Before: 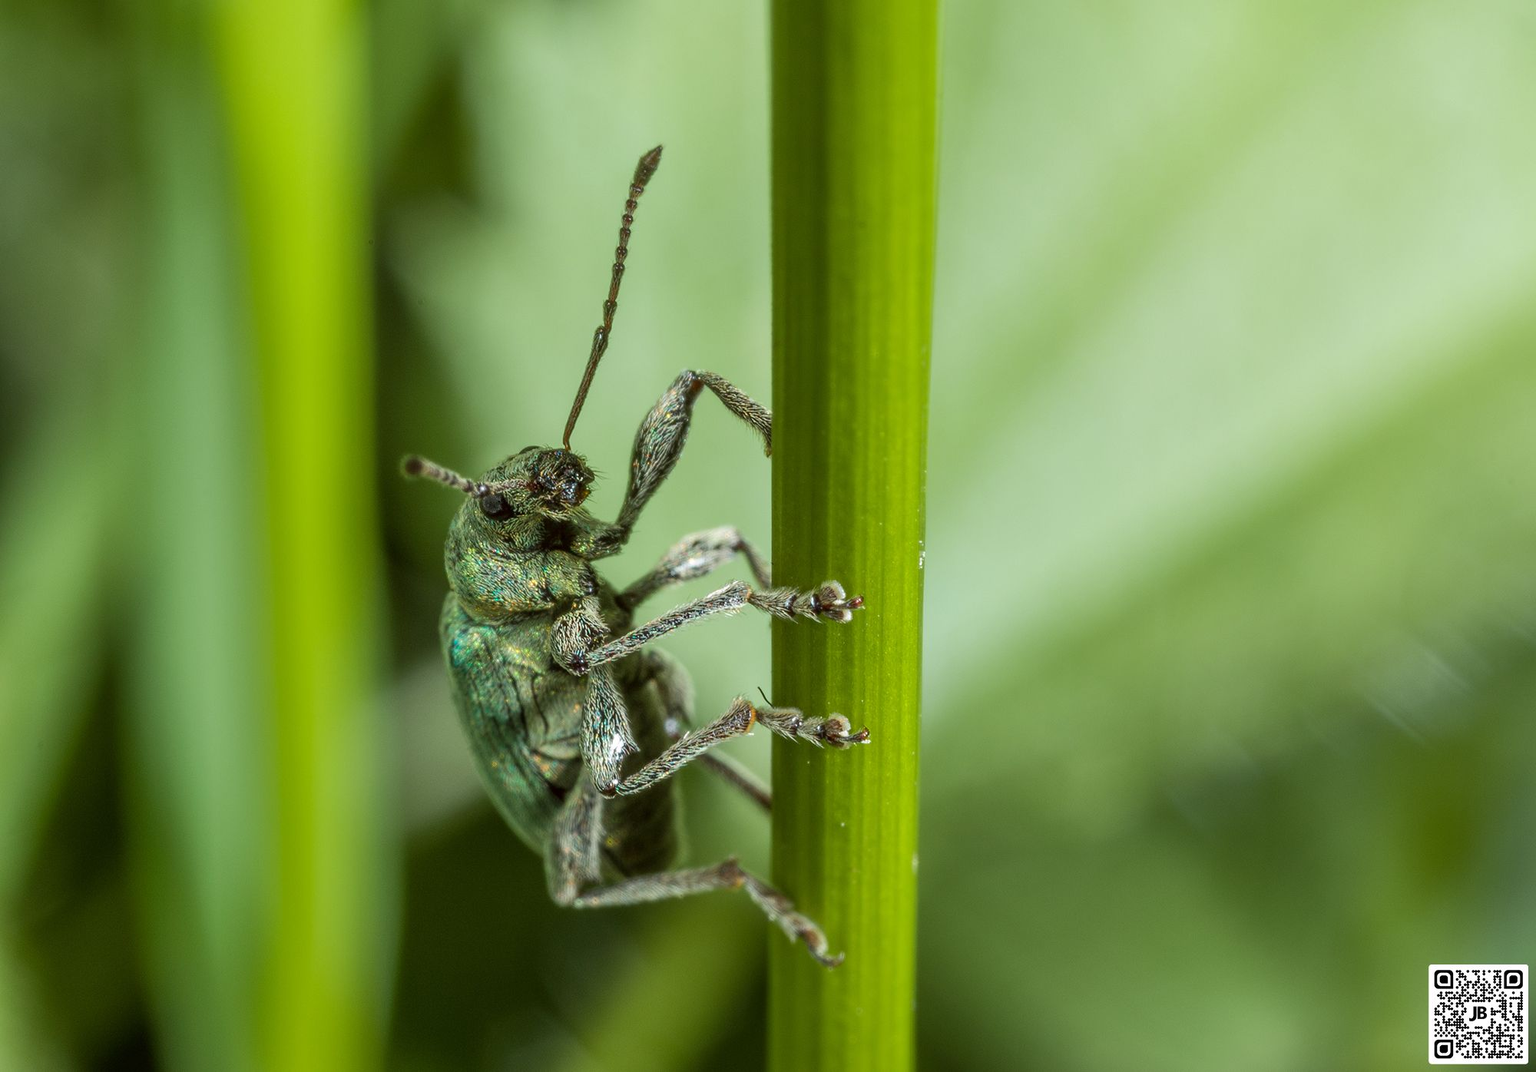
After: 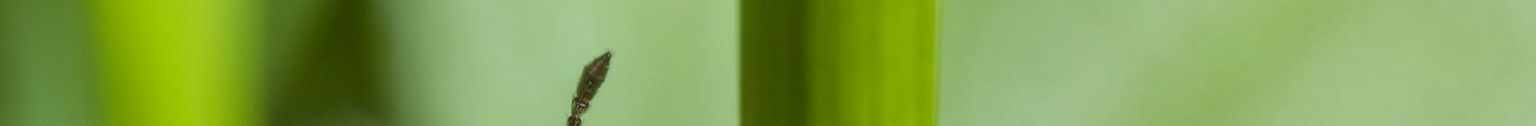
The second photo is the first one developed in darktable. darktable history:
shadows and highlights: soften with gaussian
crop and rotate: left 9.644%, top 9.491%, right 6.021%, bottom 80.509%
